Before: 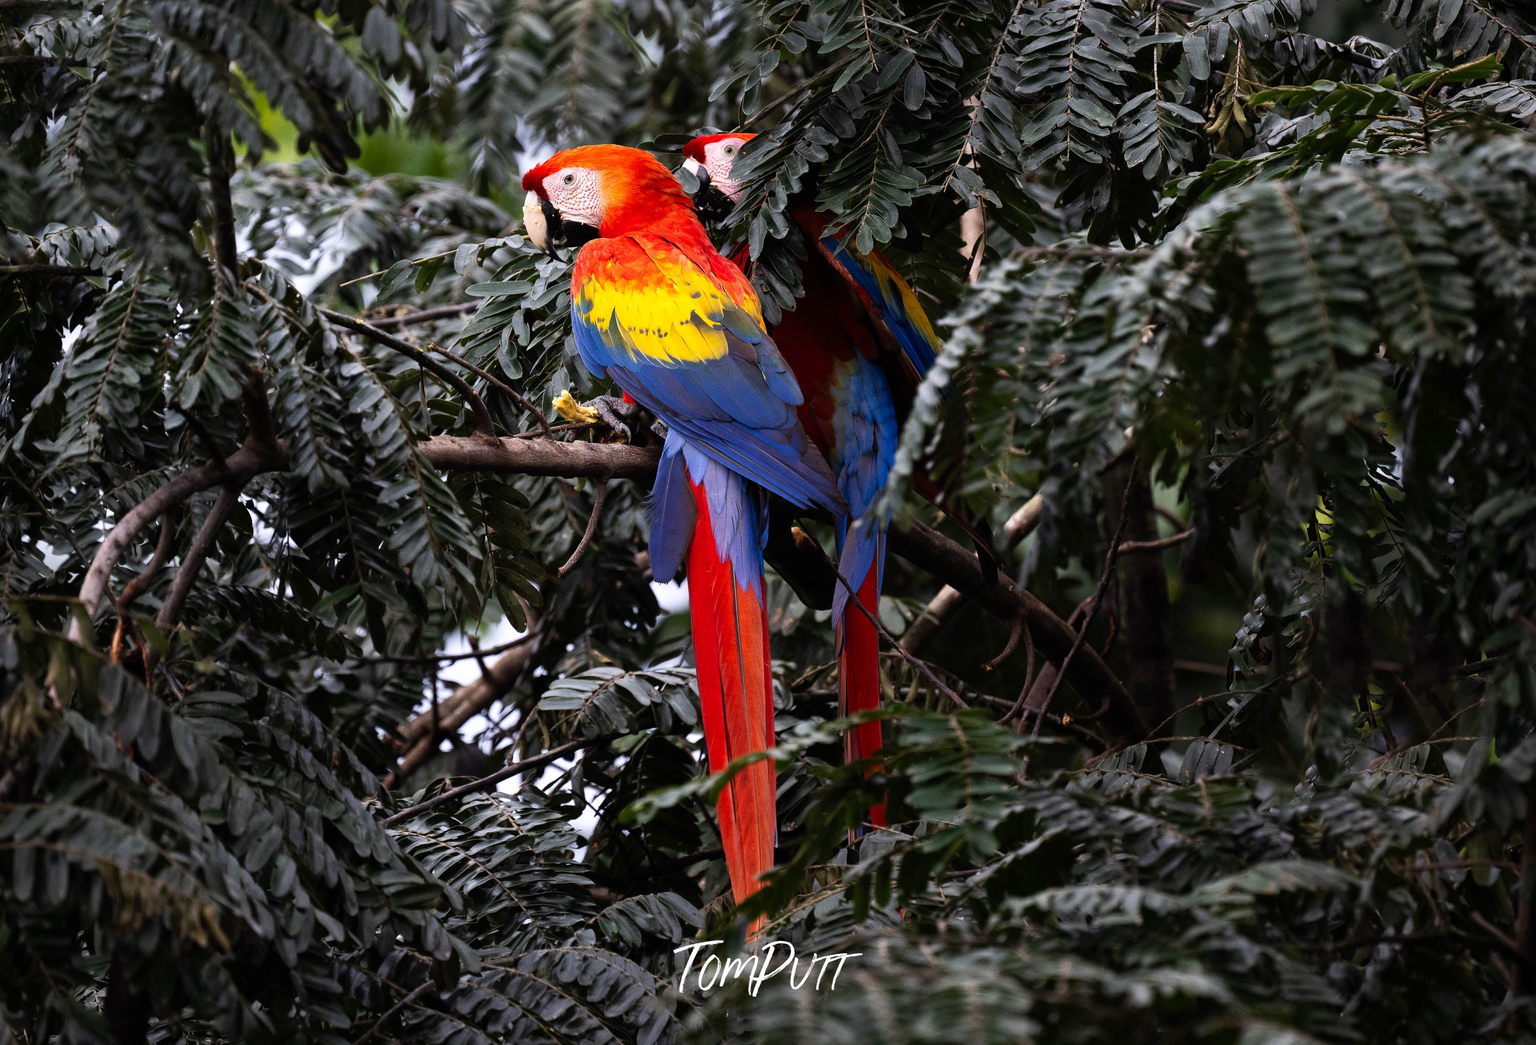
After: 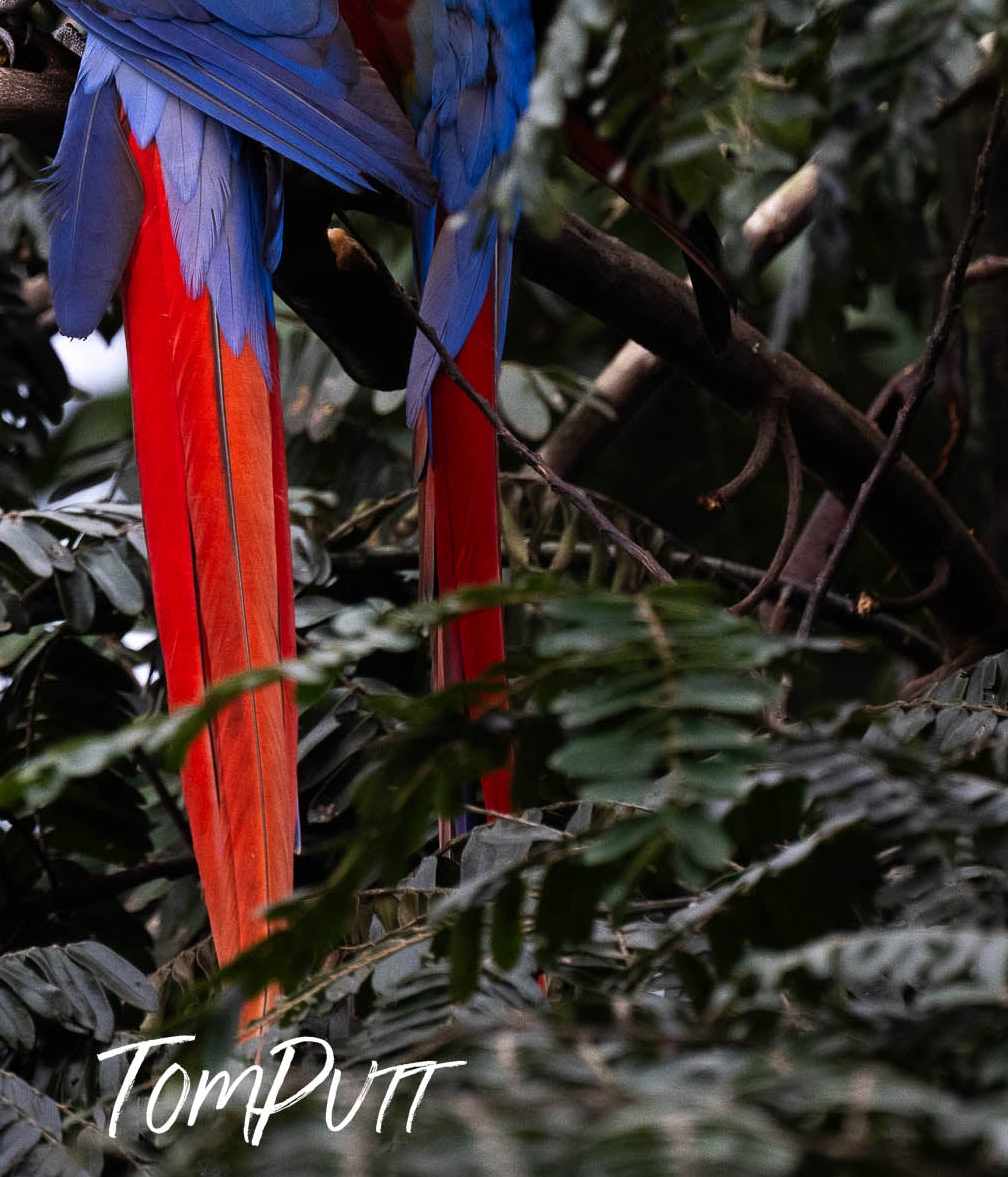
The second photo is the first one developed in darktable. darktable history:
crop: left 40.628%, top 39.256%, right 25.764%, bottom 3.048%
